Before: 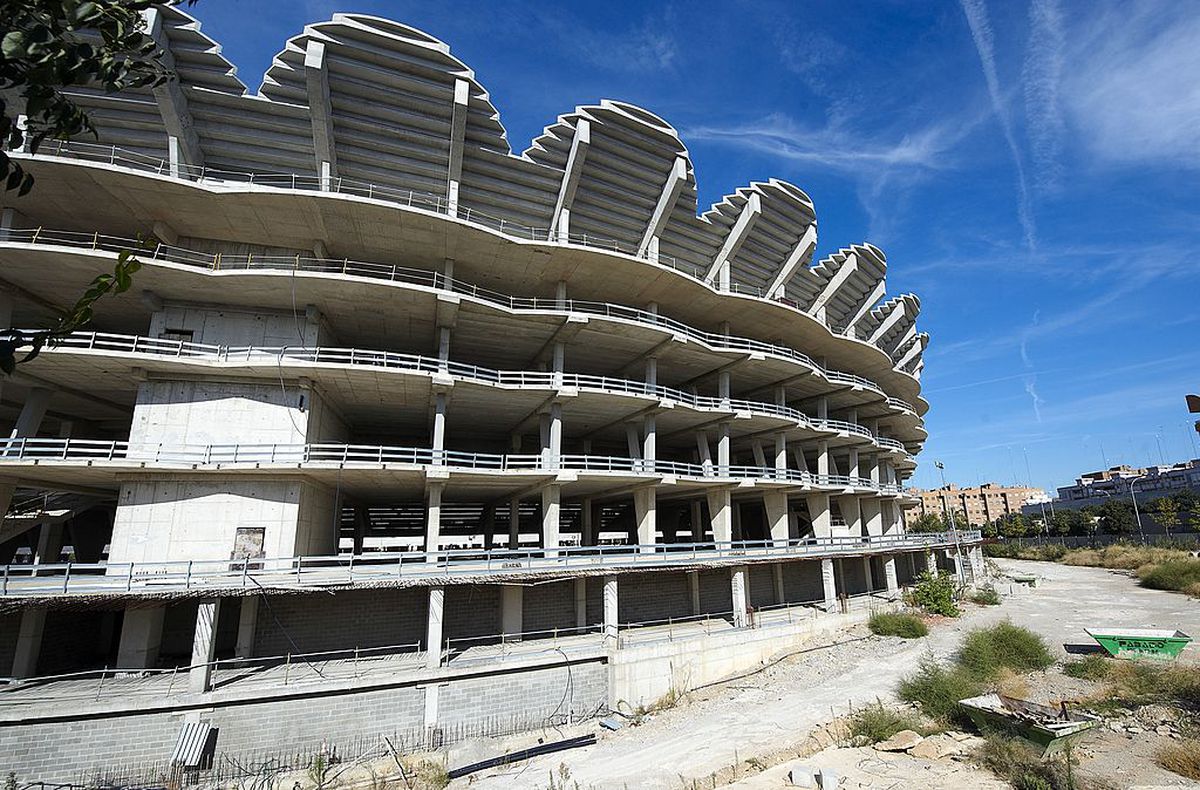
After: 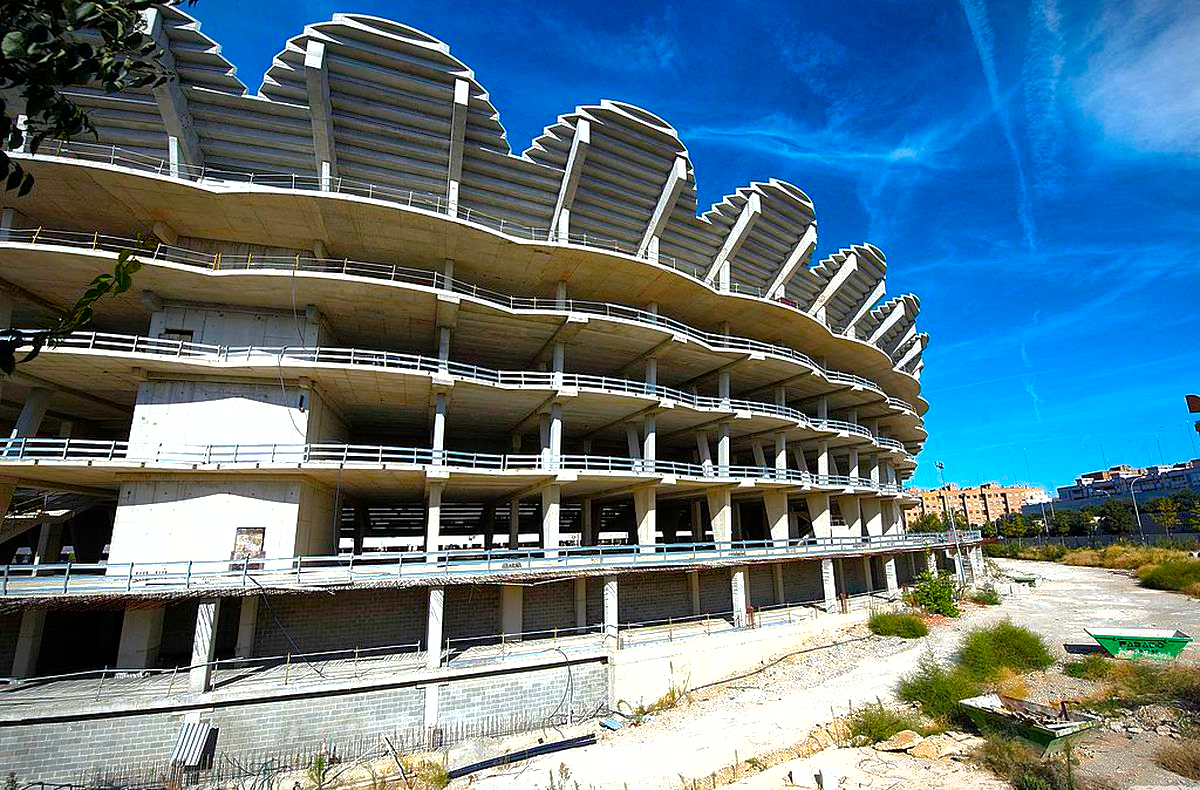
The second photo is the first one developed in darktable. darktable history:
color balance rgb: linear chroma grading › global chroma 9%, perceptual saturation grading › global saturation 36%, perceptual saturation grading › shadows 35%, perceptual brilliance grading › global brilliance 15%, perceptual brilliance grading › shadows -35%, global vibrance 15%
shadows and highlights: on, module defaults
vignetting: fall-off start 100%, brightness -0.282, width/height ratio 1.31
